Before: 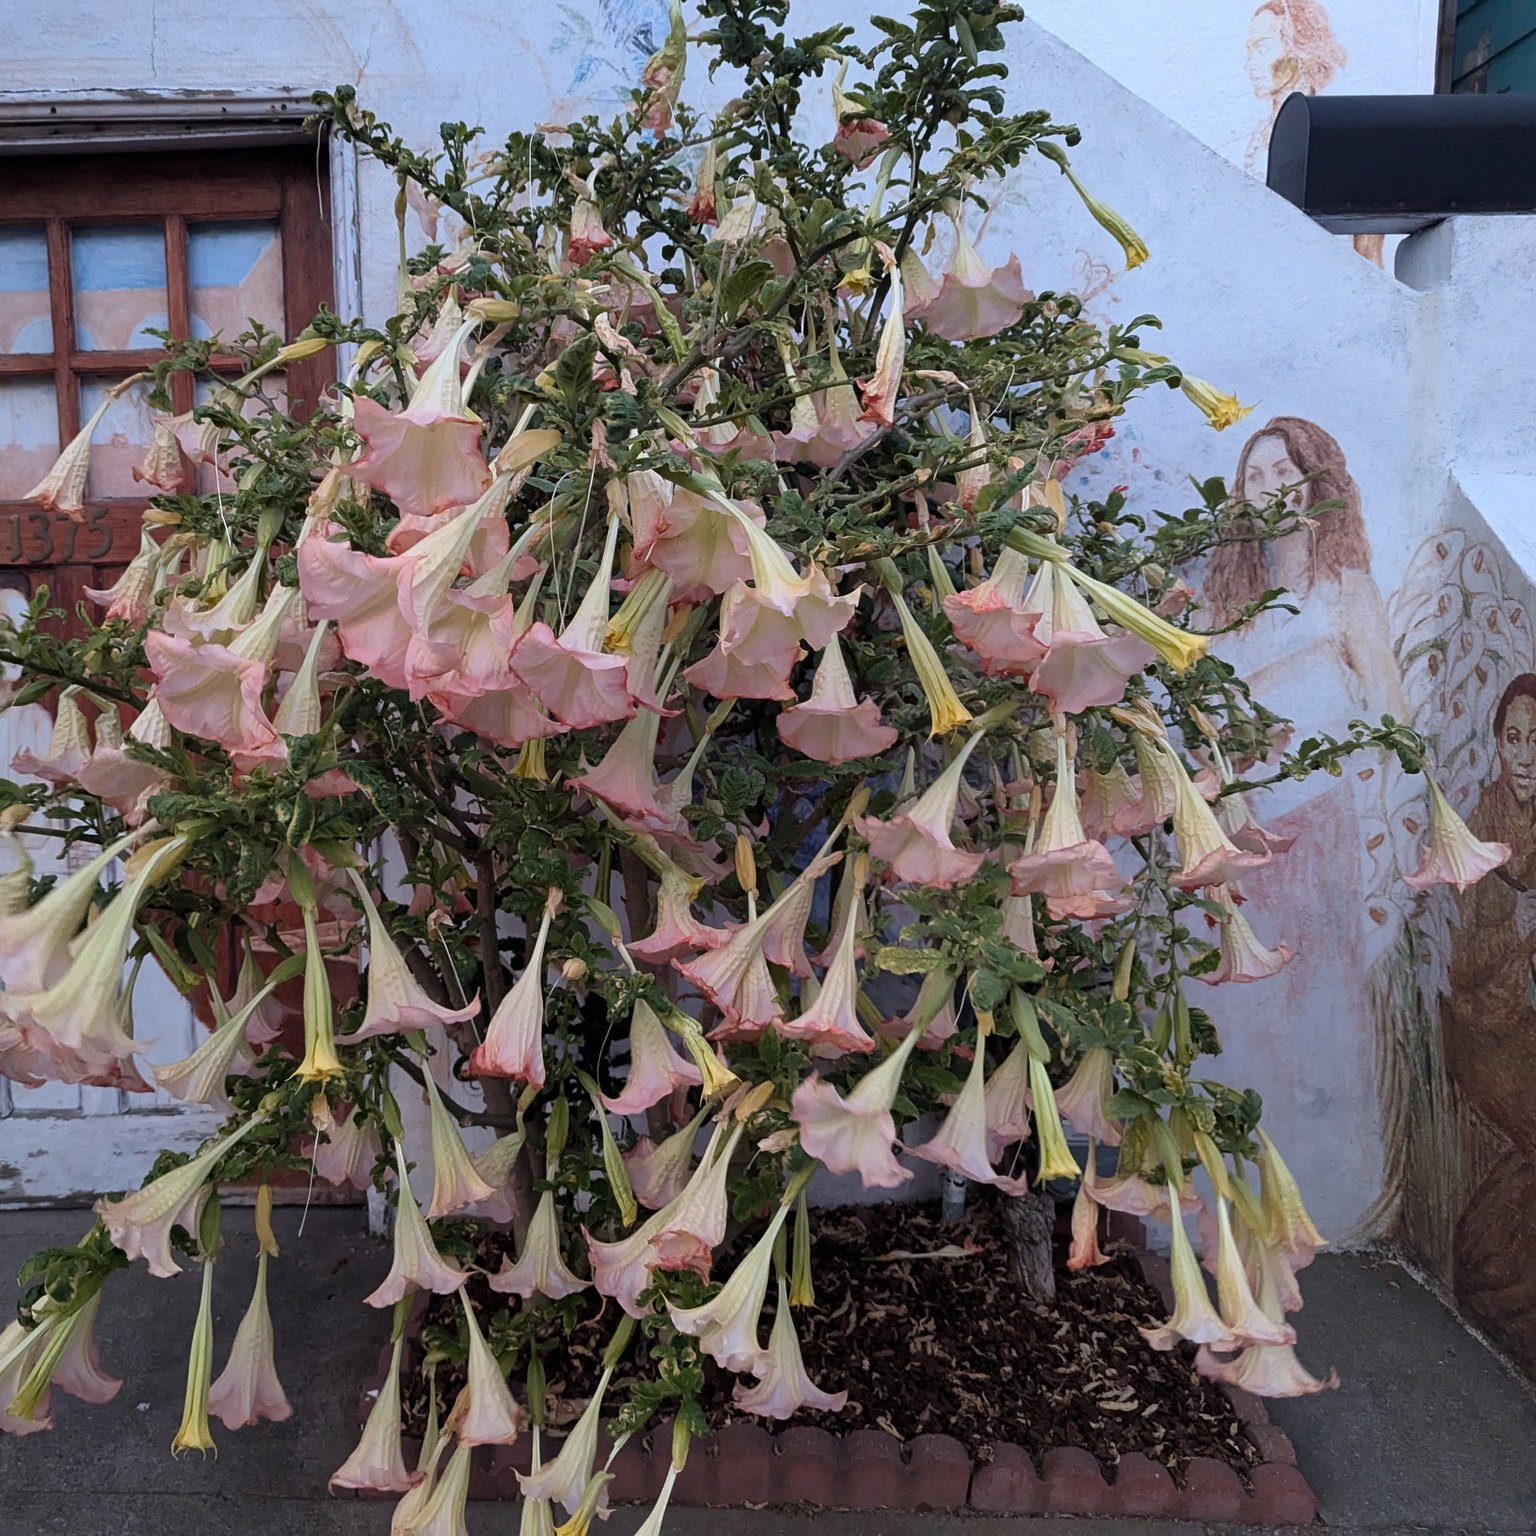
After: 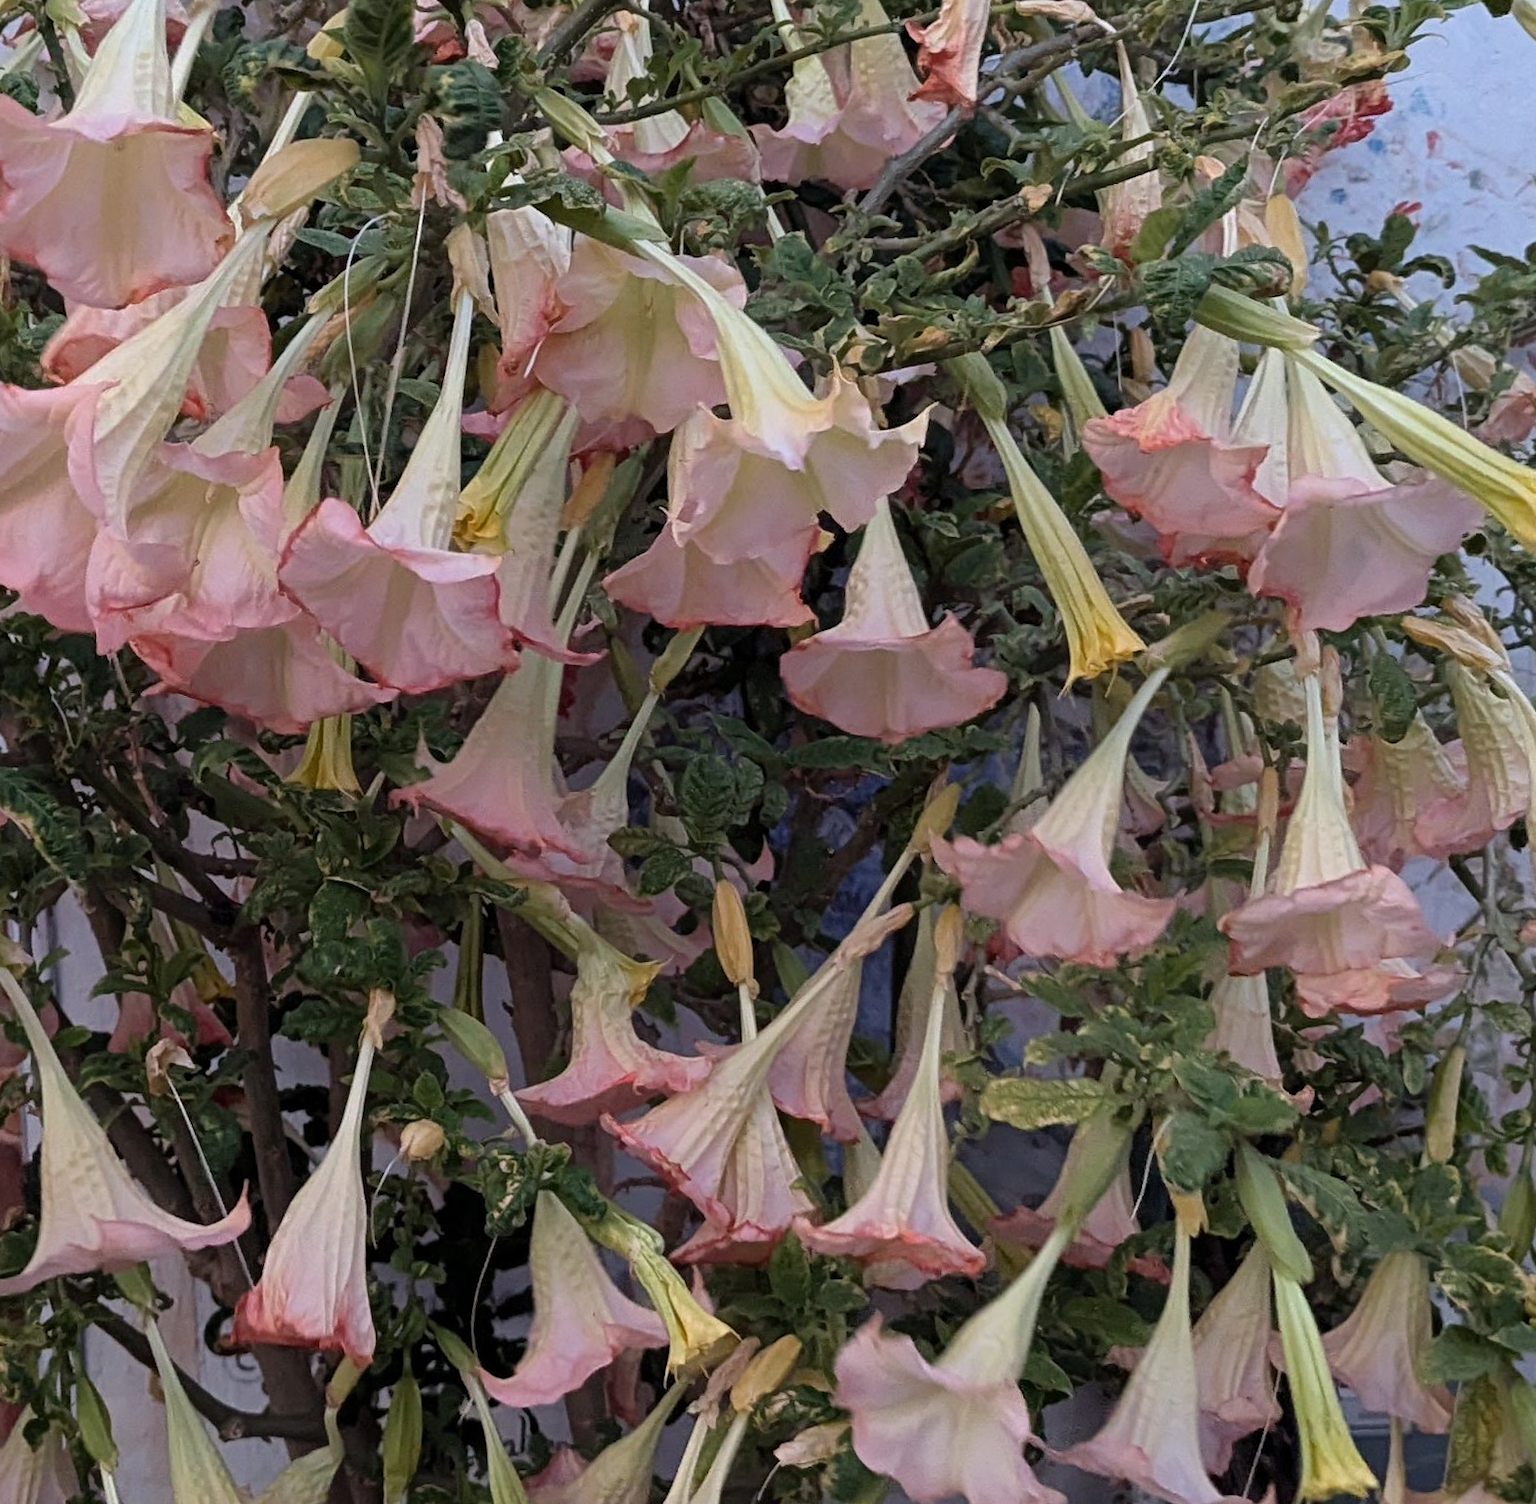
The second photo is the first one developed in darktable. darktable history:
crop and rotate: left 22.13%, top 22.054%, right 22.026%, bottom 22.102%
rotate and perspective: rotation -2.12°, lens shift (vertical) 0.009, lens shift (horizontal) -0.008, automatic cropping original format, crop left 0.036, crop right 0.964, crop top 0.05, crop bottom 0.959
